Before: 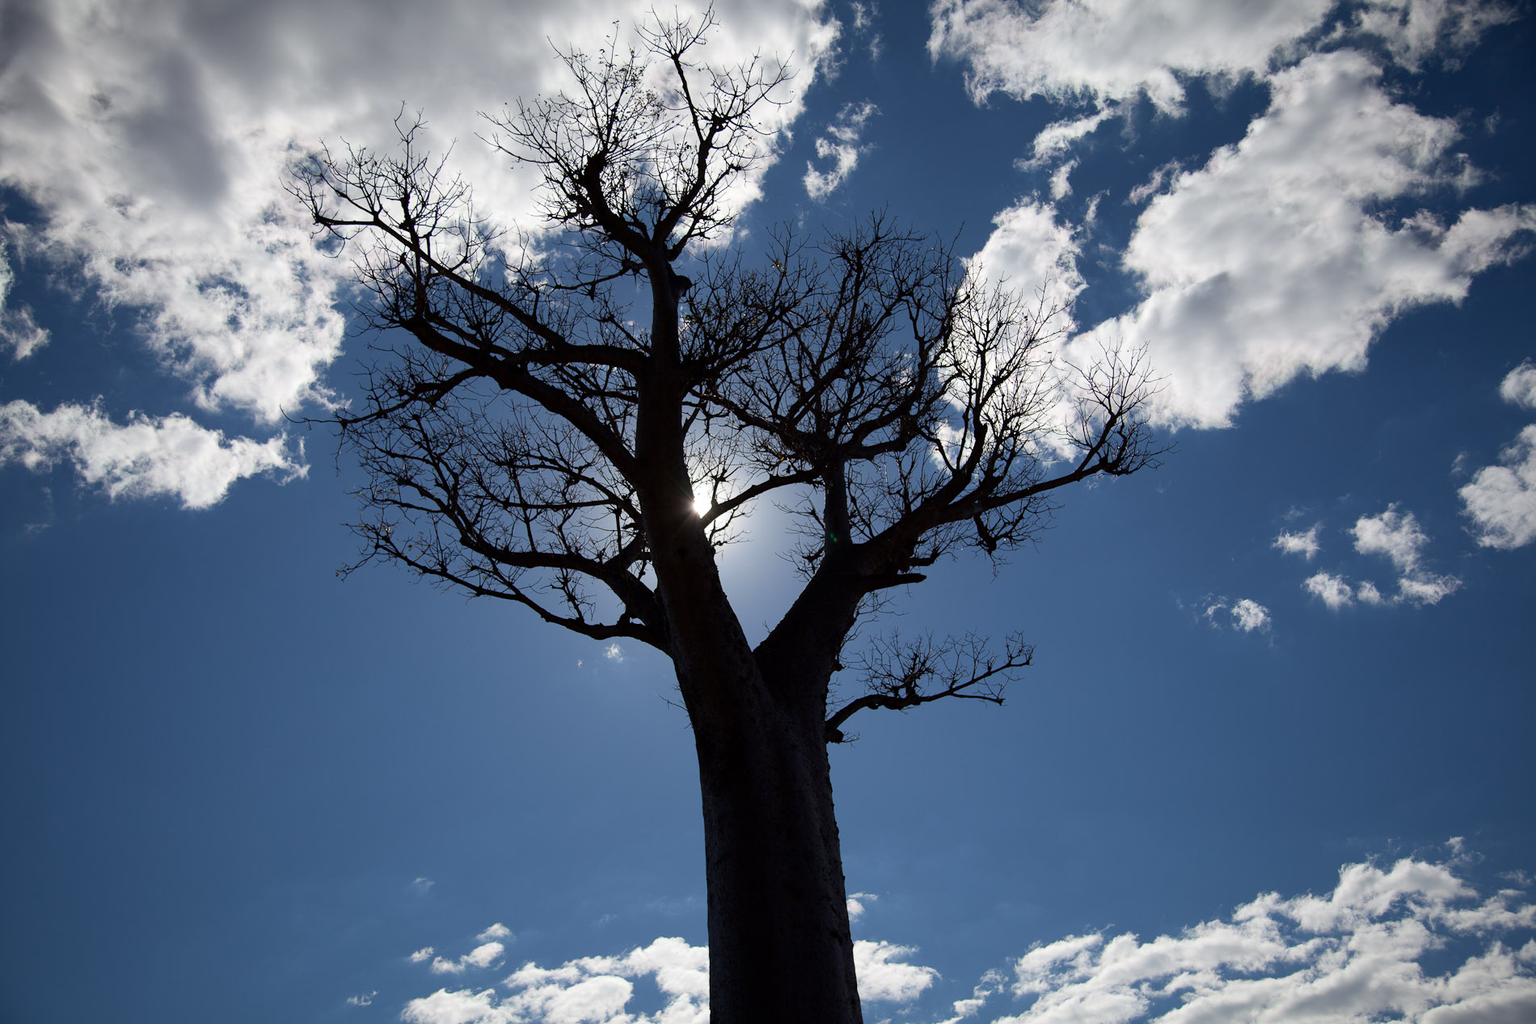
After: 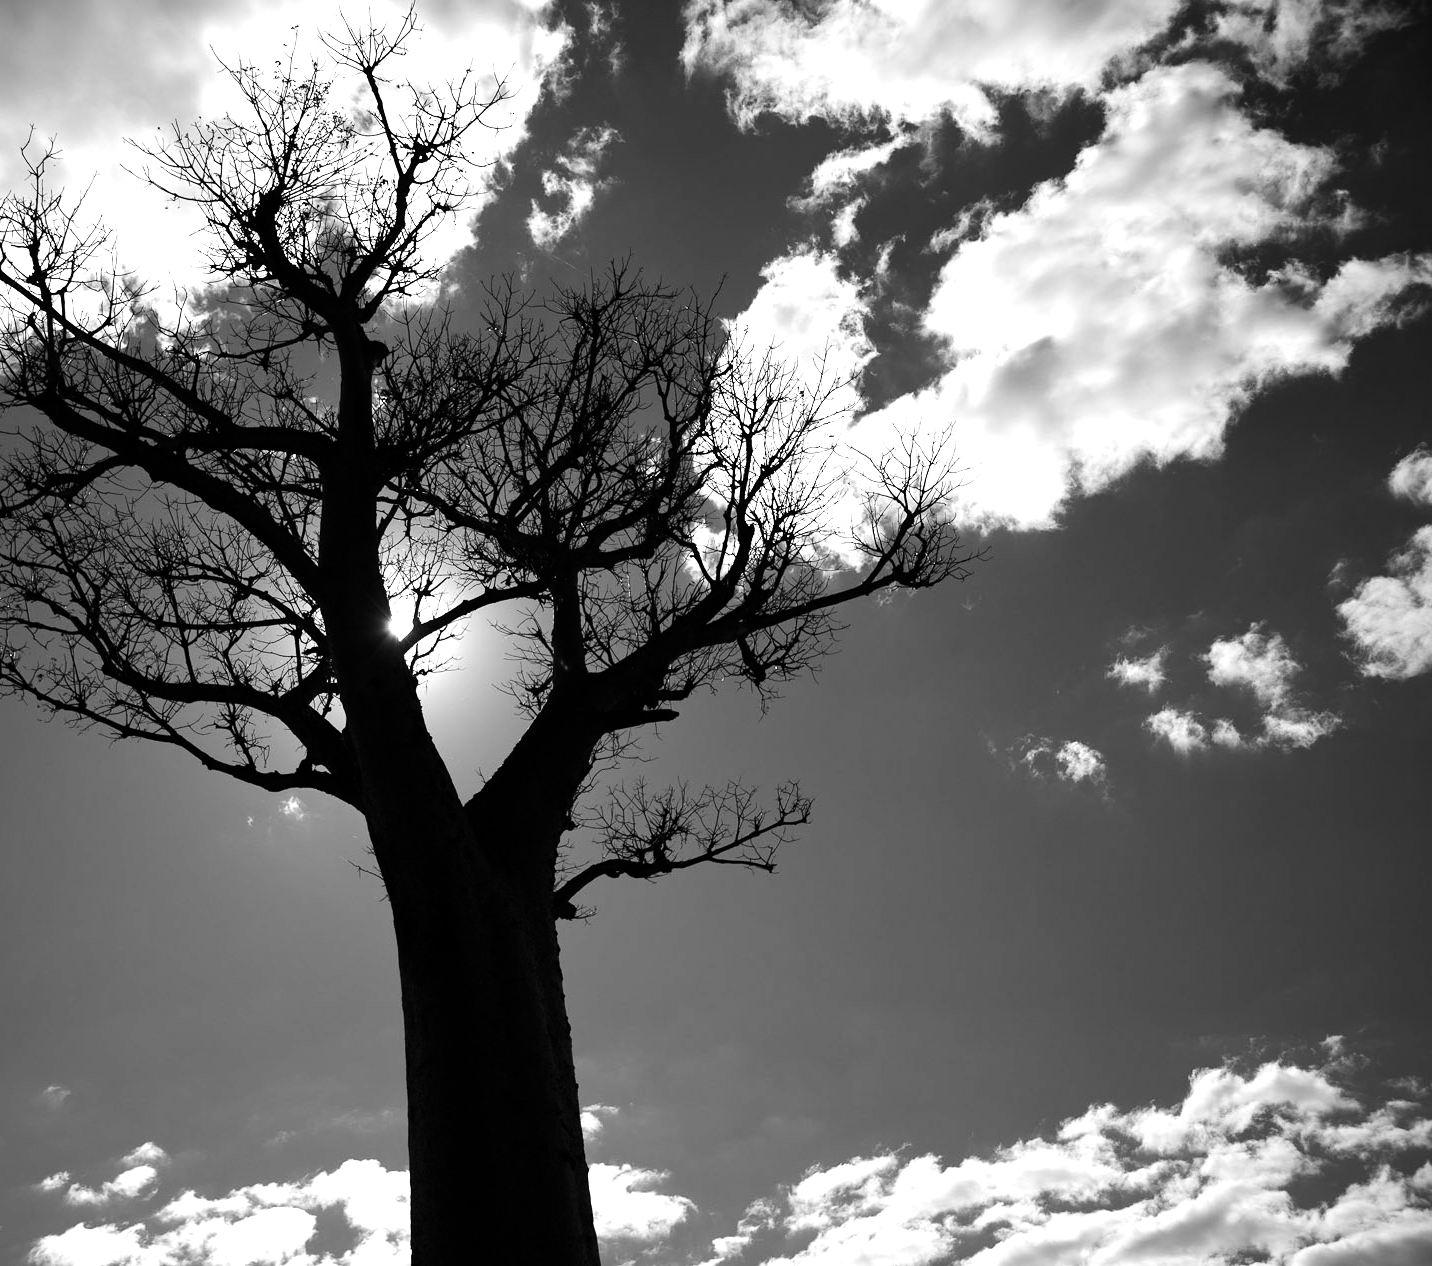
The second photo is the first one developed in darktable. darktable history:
tone equalizer: -8 EV -1.08 EV, -7 EV -1.01 EV, -6 EV -0.867 EV, -5 EV -0.578 EV, -3 EV 0.578 EV, -2 EV 0.867 EV, -1 EV 1.01 EV, +0 EV 1.08 EV, edges refinement/feathering 500, mask exposure compensation -1.57 EV, preserve details no
crop and rotate: left 24.6%
monochrome: a 30.25, b 92.03
